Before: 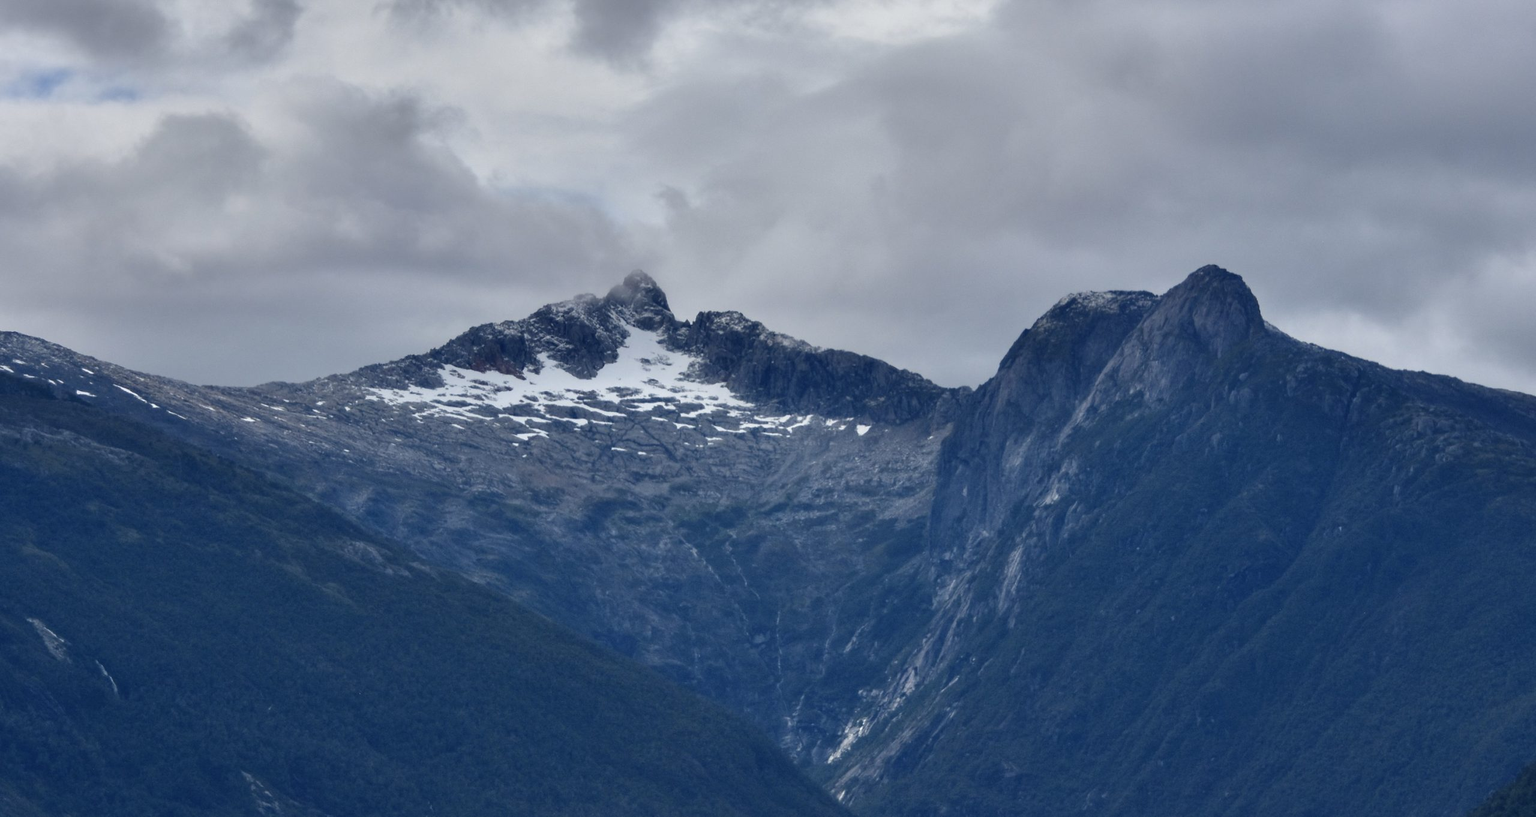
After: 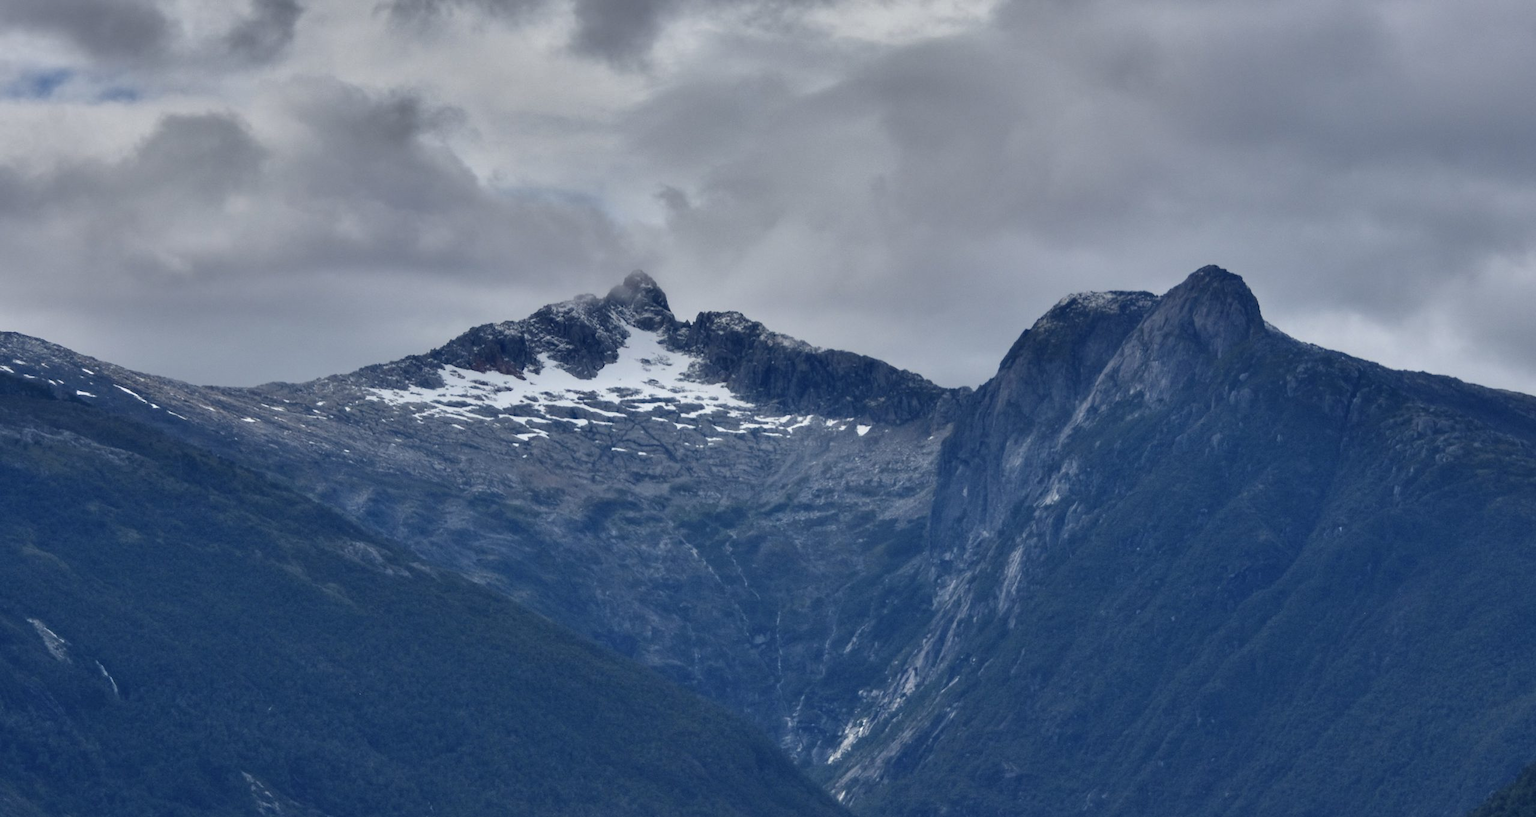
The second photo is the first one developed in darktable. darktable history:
shadows and highlights: shadows 30.6, highlights -62.94, soften with gaussian
